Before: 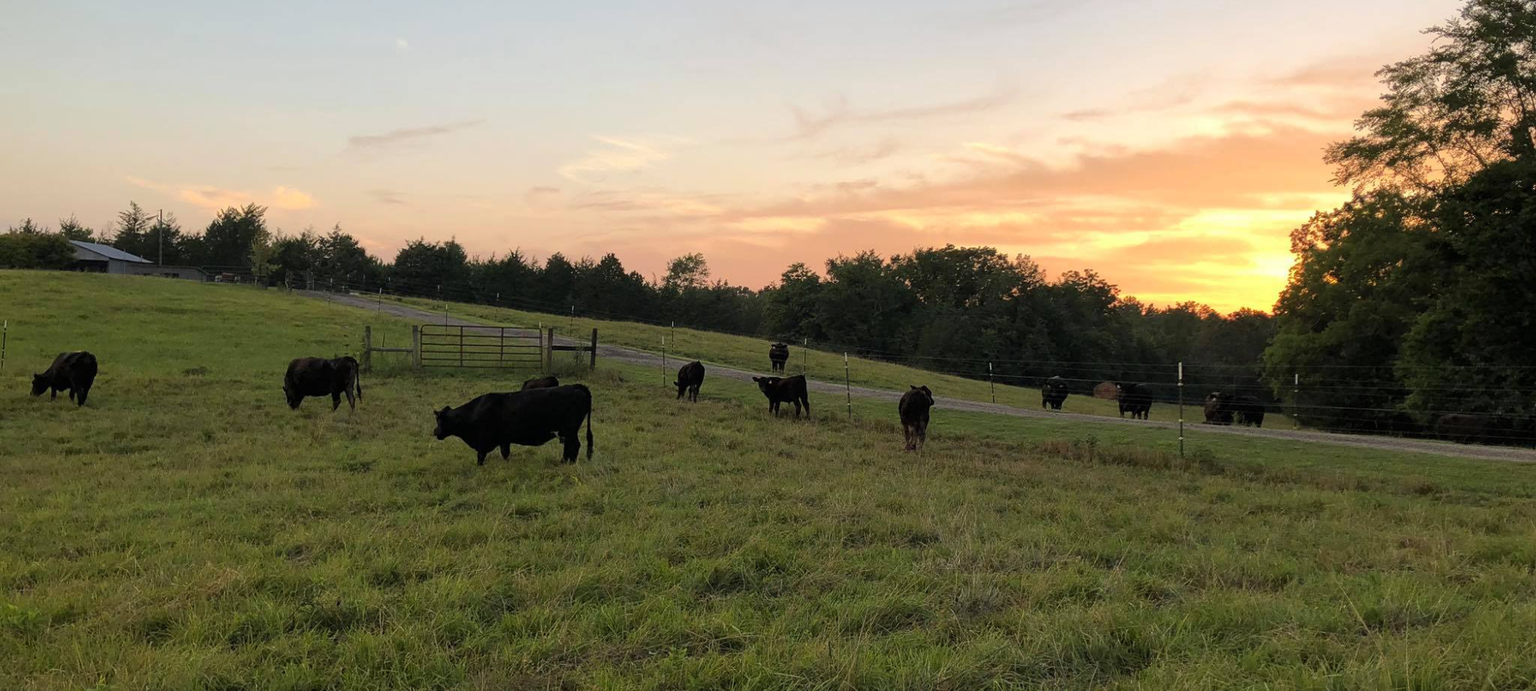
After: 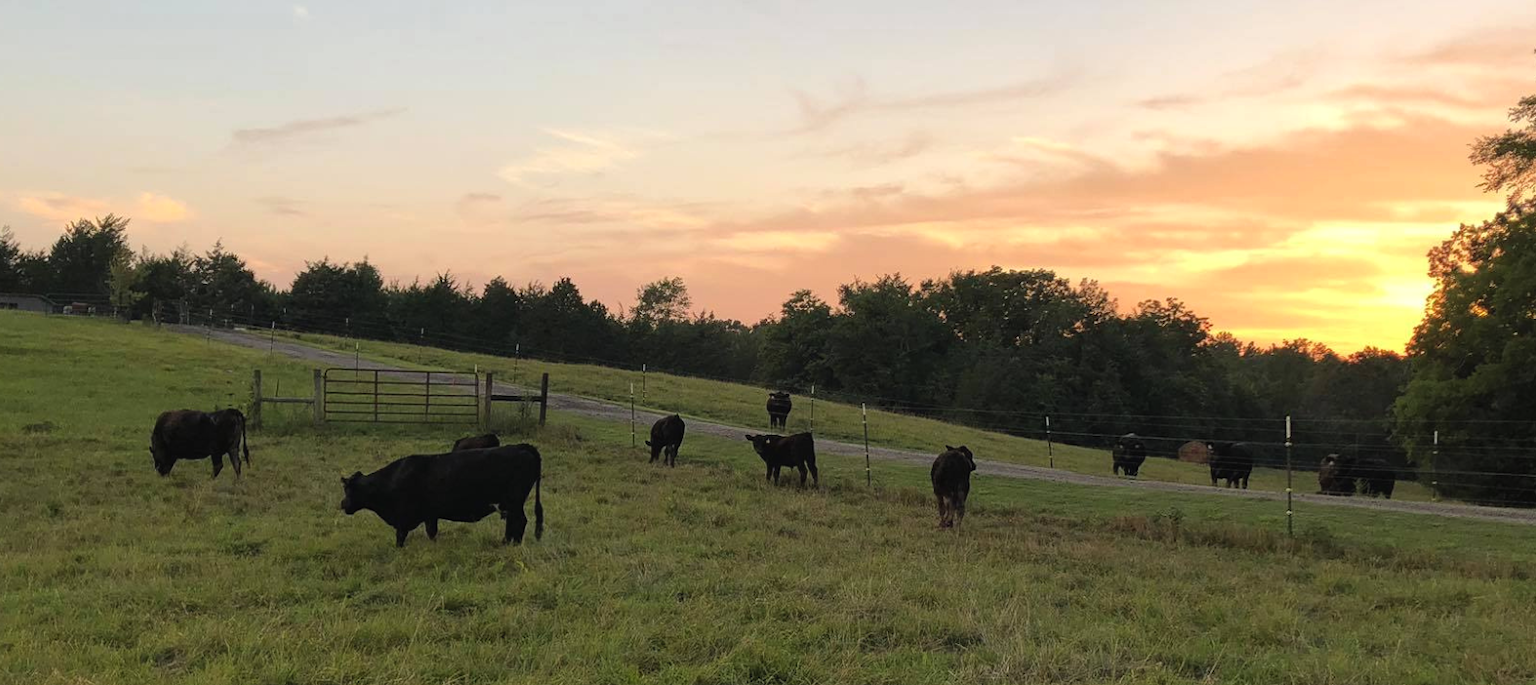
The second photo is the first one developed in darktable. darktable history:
exposure: black level correction -0.003, exposure 0.04 EV, compensate highlight preservation false
crop and rotate: left 10.77%, top 5.1%, right 10.41%, bottom 16.76%
